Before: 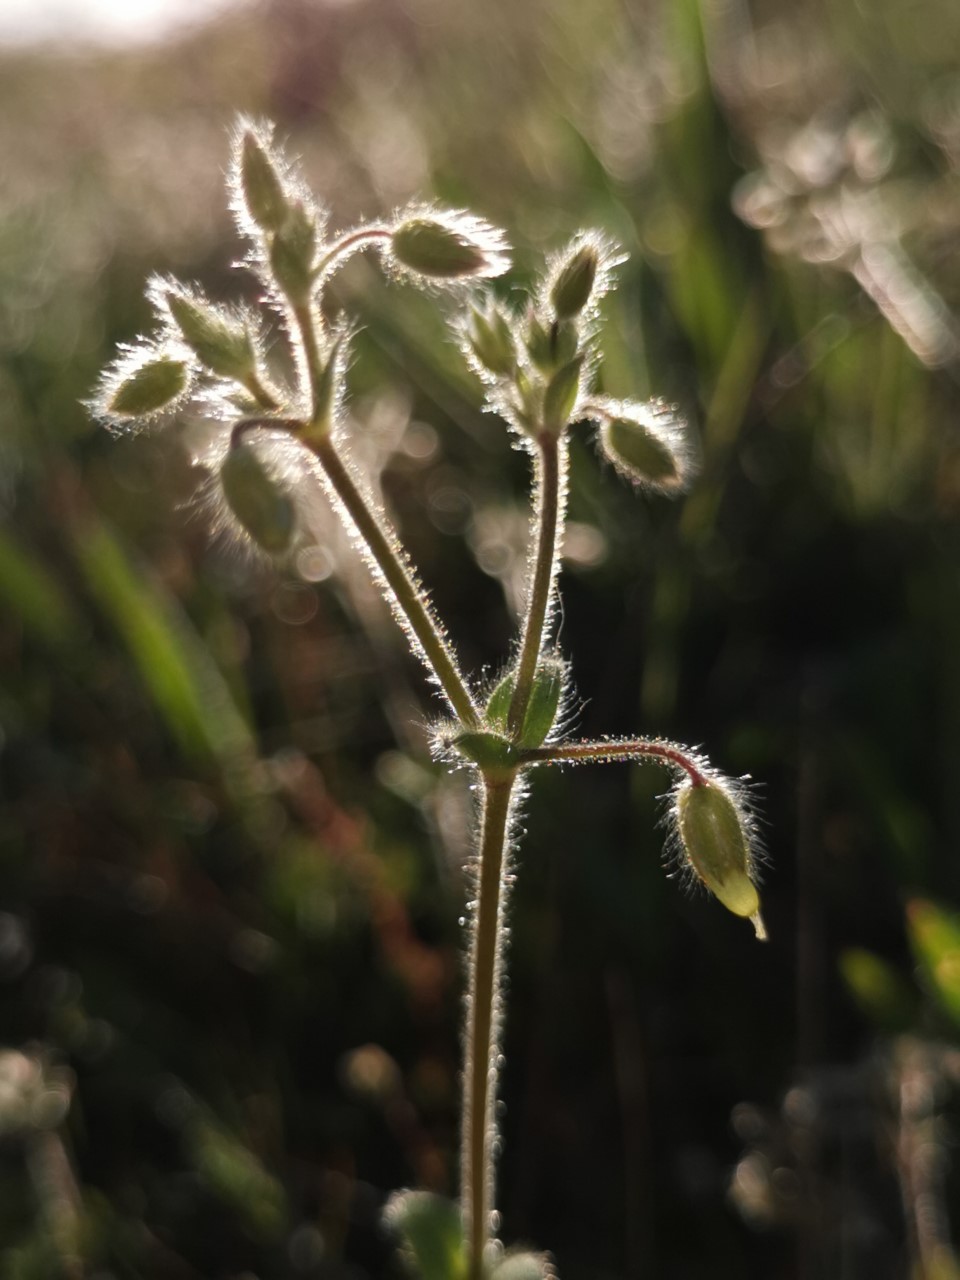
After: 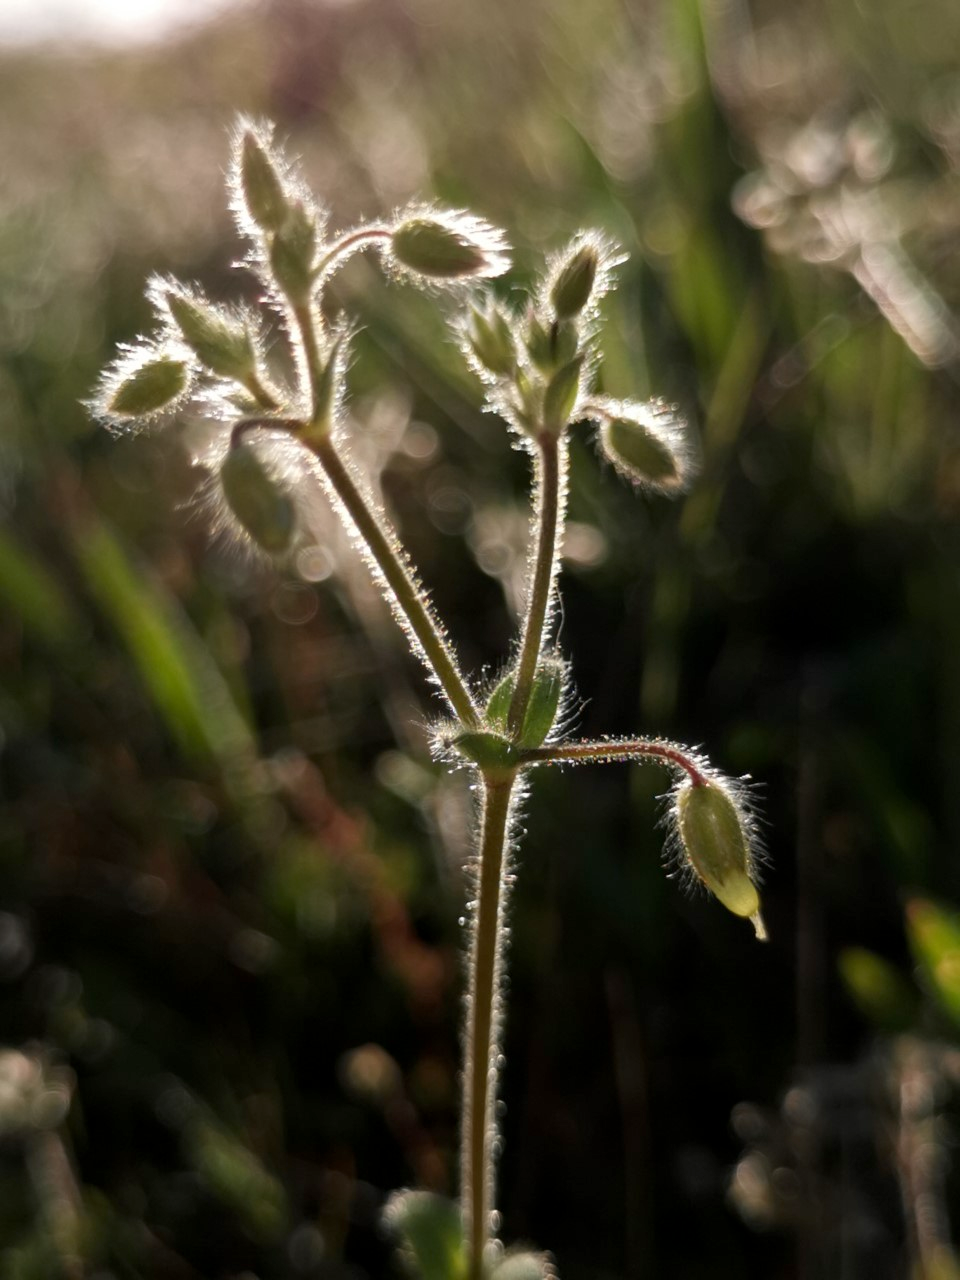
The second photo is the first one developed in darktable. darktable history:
exposure: black level correction 0.004, exposure 0.017 EV, compensate exposure bias true, compensate highlight preservation false
